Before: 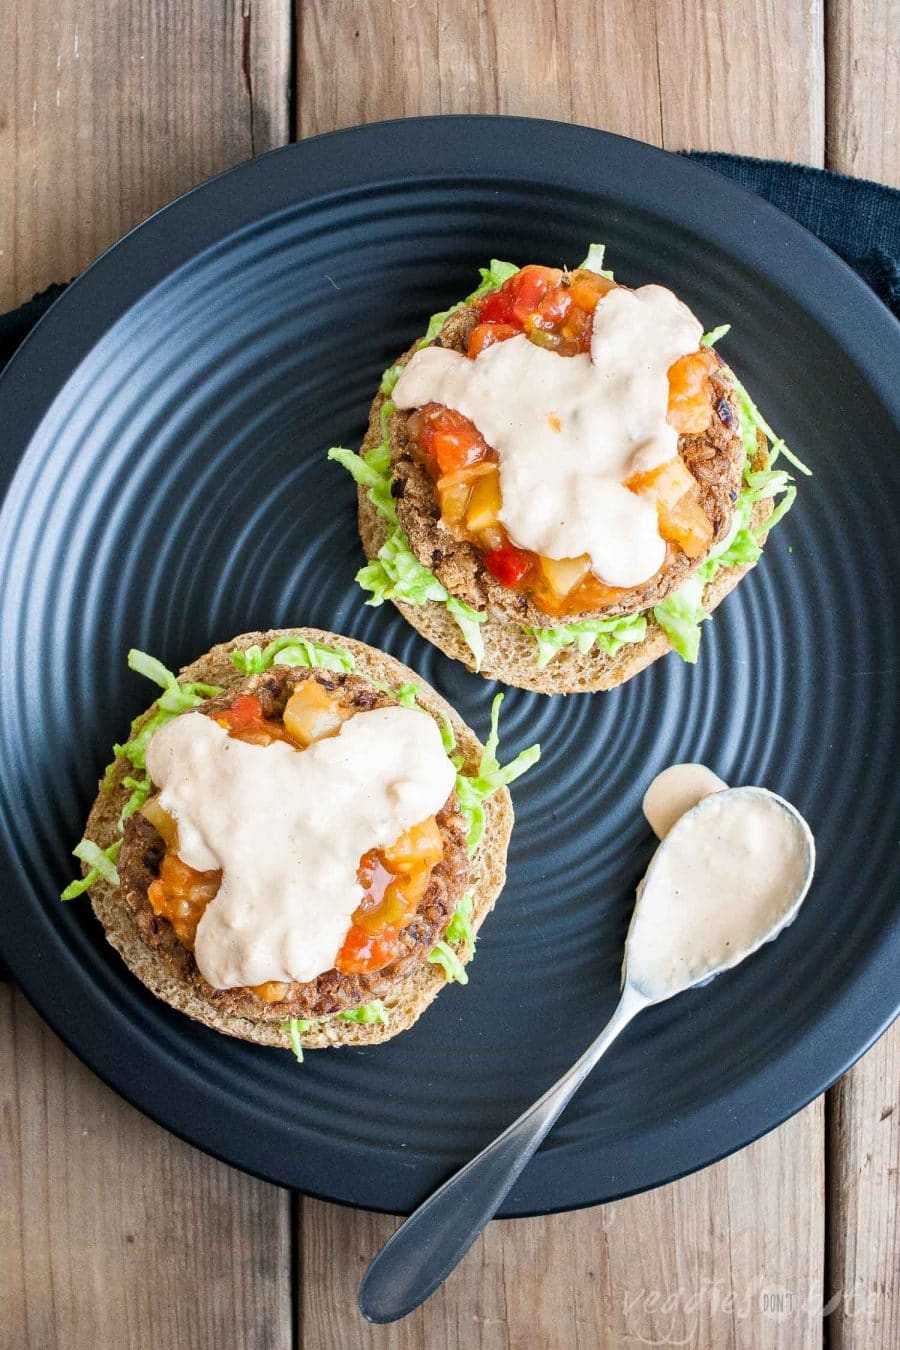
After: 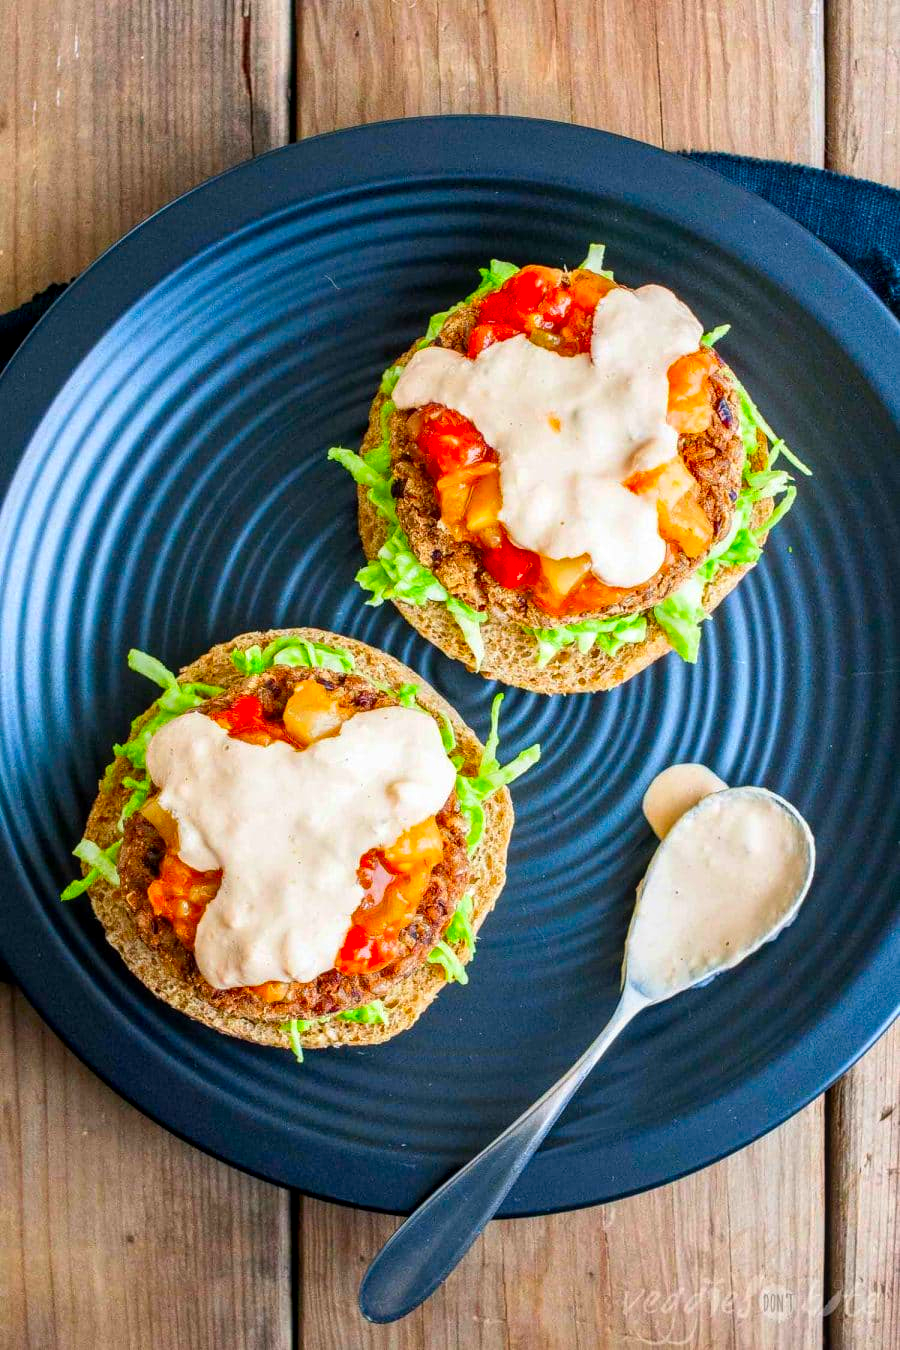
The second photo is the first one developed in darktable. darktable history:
color correction: highlights b* -0.056, saturation 1.78
local contrast: on, module defaults
